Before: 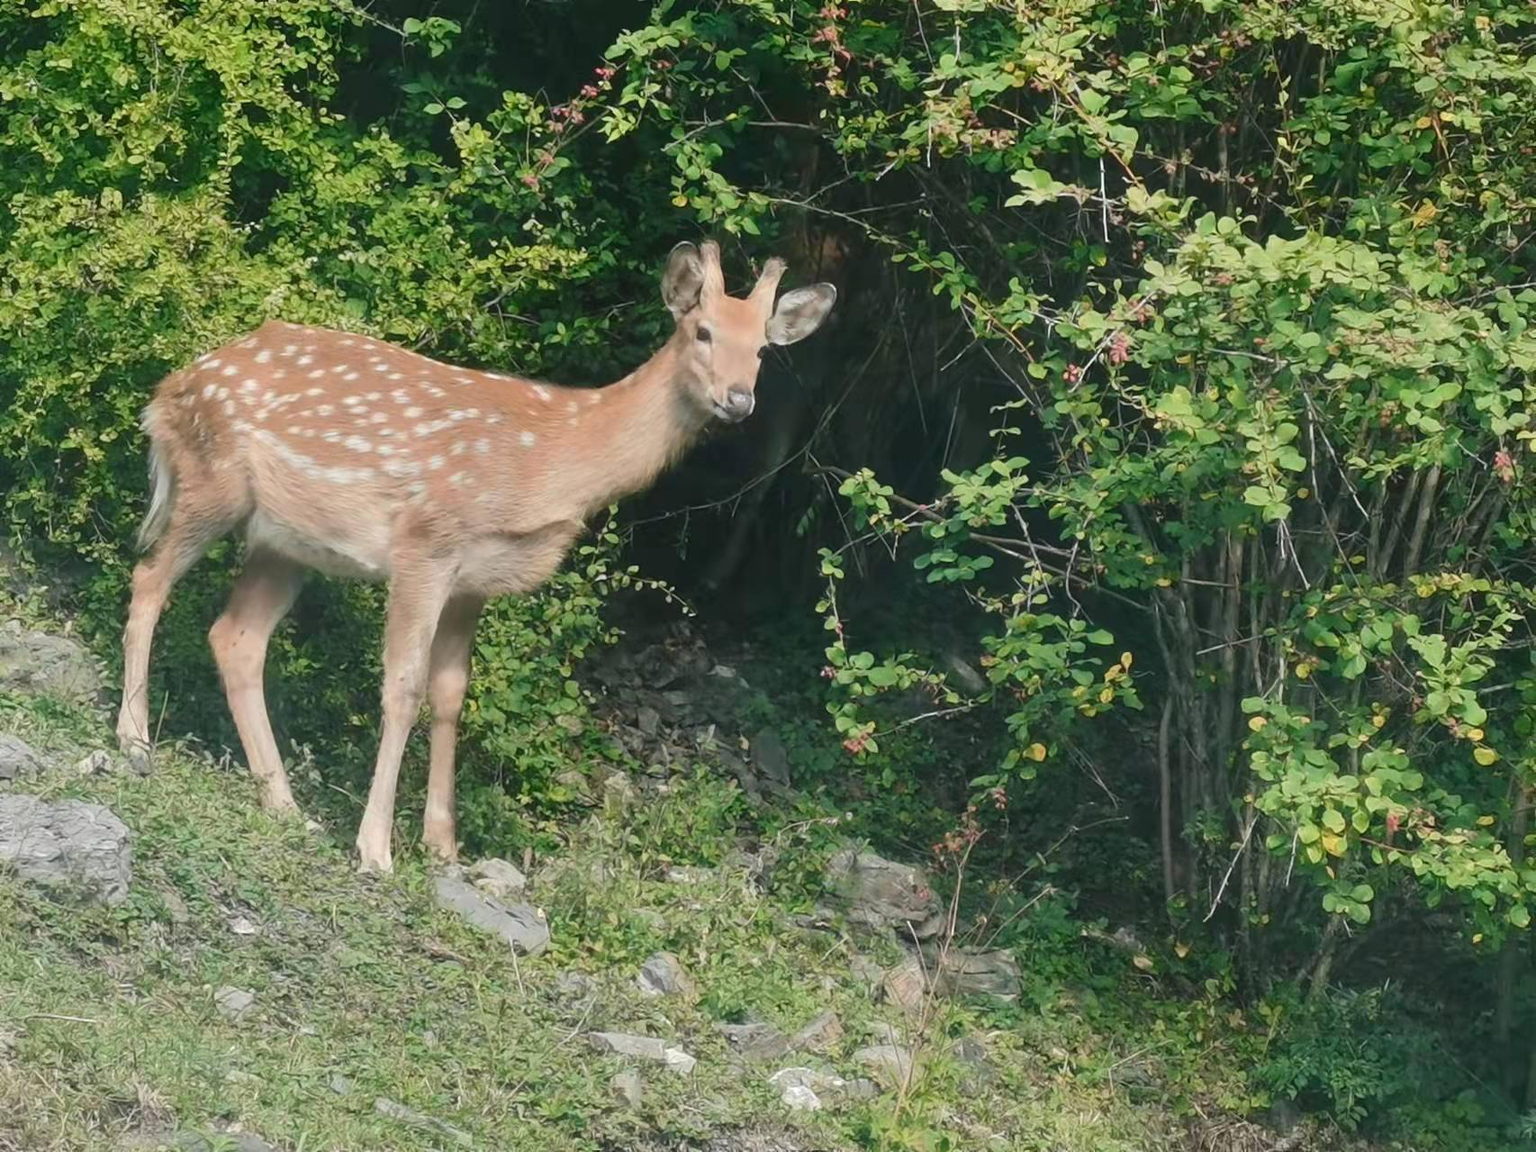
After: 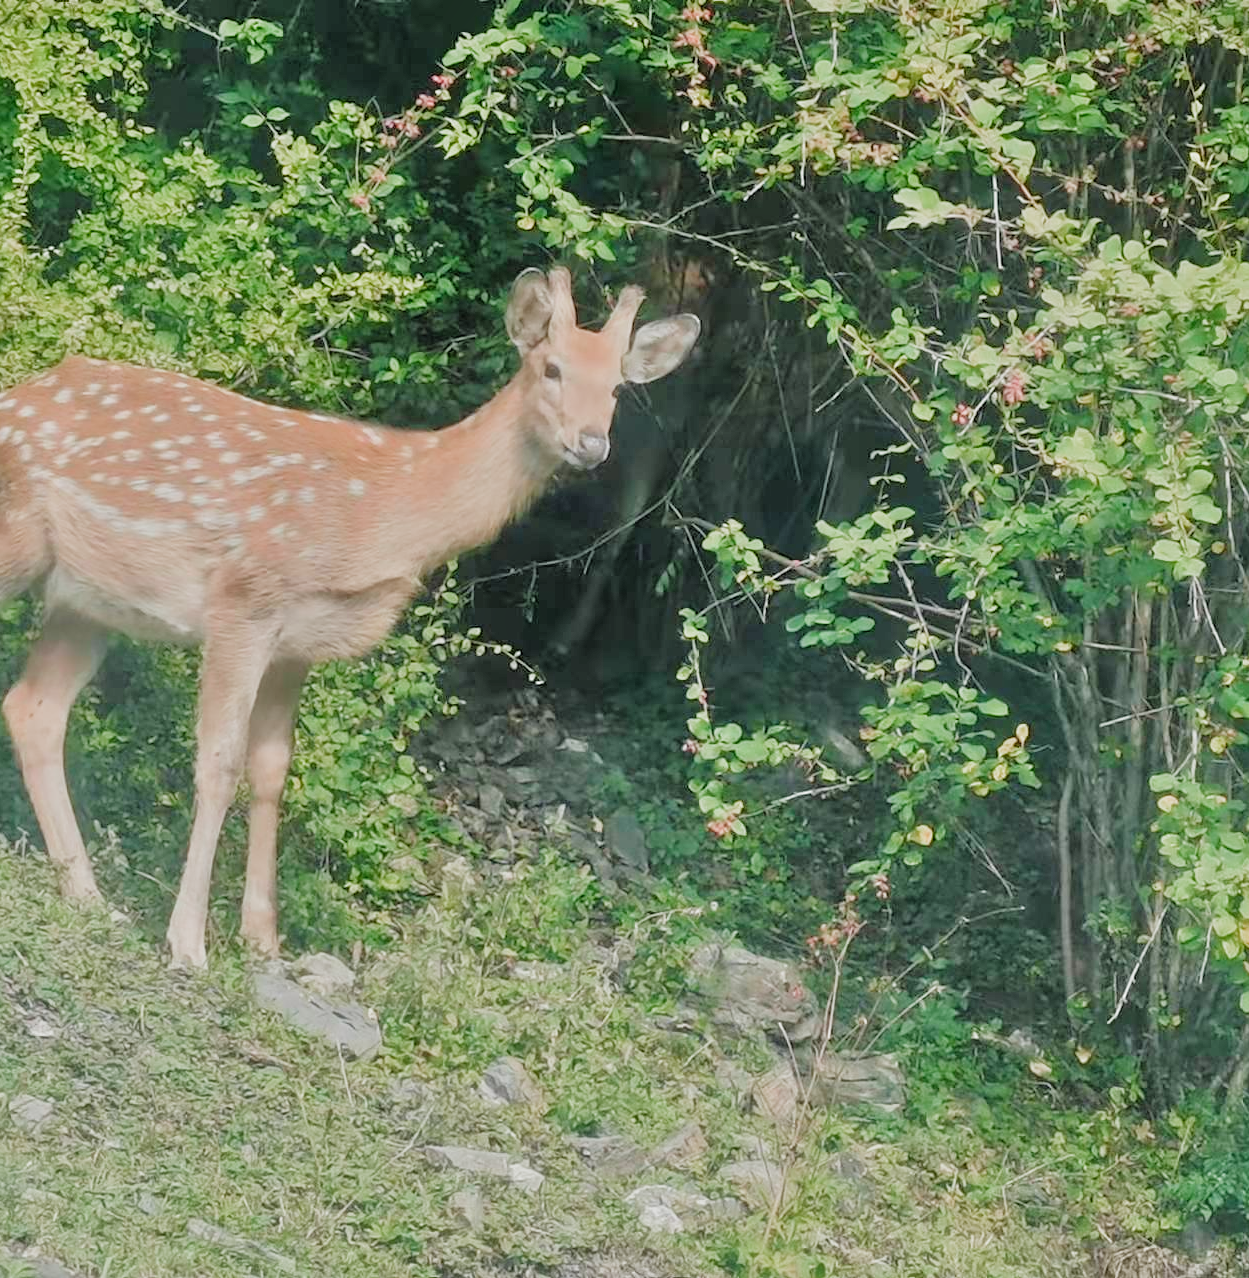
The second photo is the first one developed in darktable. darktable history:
tone equalizer: -7 EV 0.15 EV, -6 EV 0.6 EV, -5 EV 1.15 EV, -4 EV 1.33 EV, -3 EV 1.15 EV, -2 EV 0.6 EV, -1 EV 0.15 EV, mask exposure compensation -0.5 EV
filmic rgb: middle gray luminance 18.42%, black relative exposure -11.25 EV, white relative exposure 3.75 EV, threshold 6 EV, target black luminance 0%, hardness 5.87, latitude 57.4%, contrast 0.963, shadows ↔ highlights balance 49.98%, add noise in highlights 0, preserve chrominance luminance Y, color science v3 (2019), use custom middle-gray values true, iterations of high-quality reconstruction 0, contrast in highlights soft, enable highlight reconstruction true
sharpen: amount 0.2
crop: left 13.443%, right 13.31%
